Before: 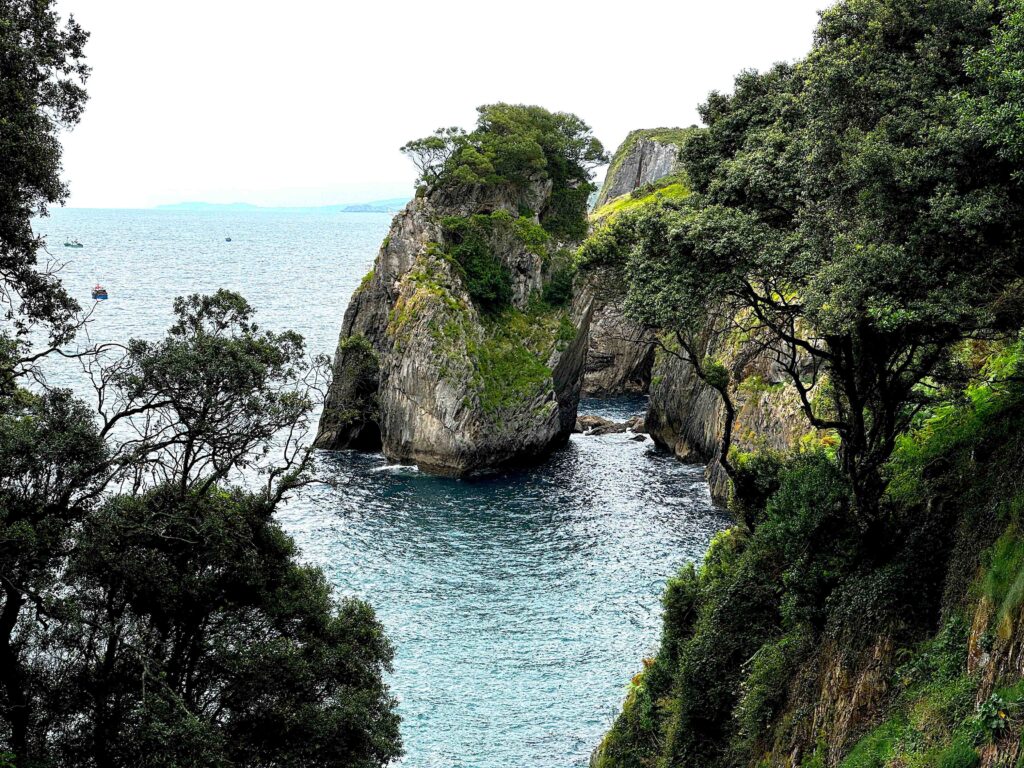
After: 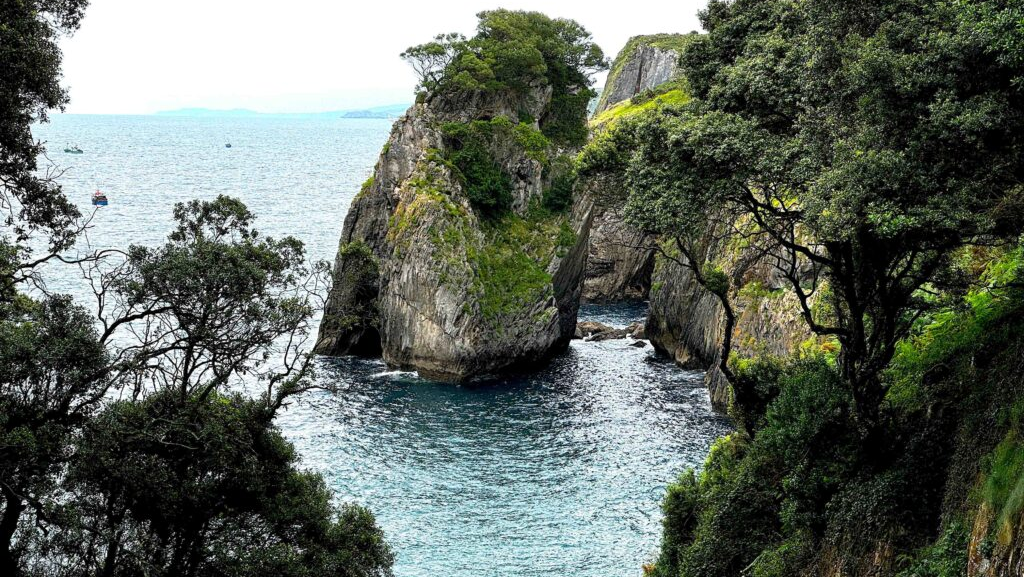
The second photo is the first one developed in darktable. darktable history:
crop and rotate: top 12.275%, bottom 12.476%
tone equalizer: on, module defaults
